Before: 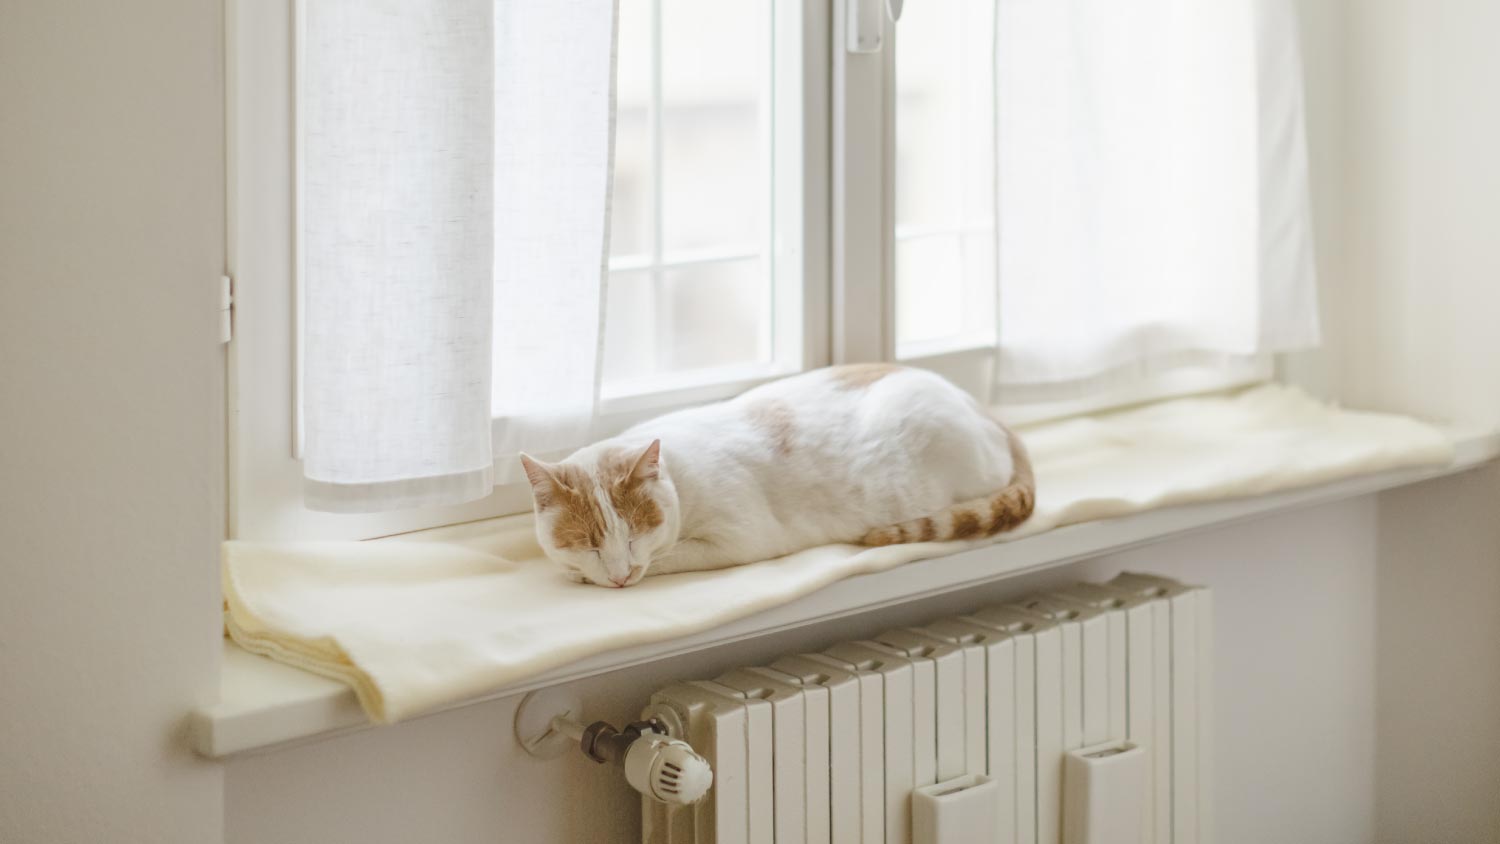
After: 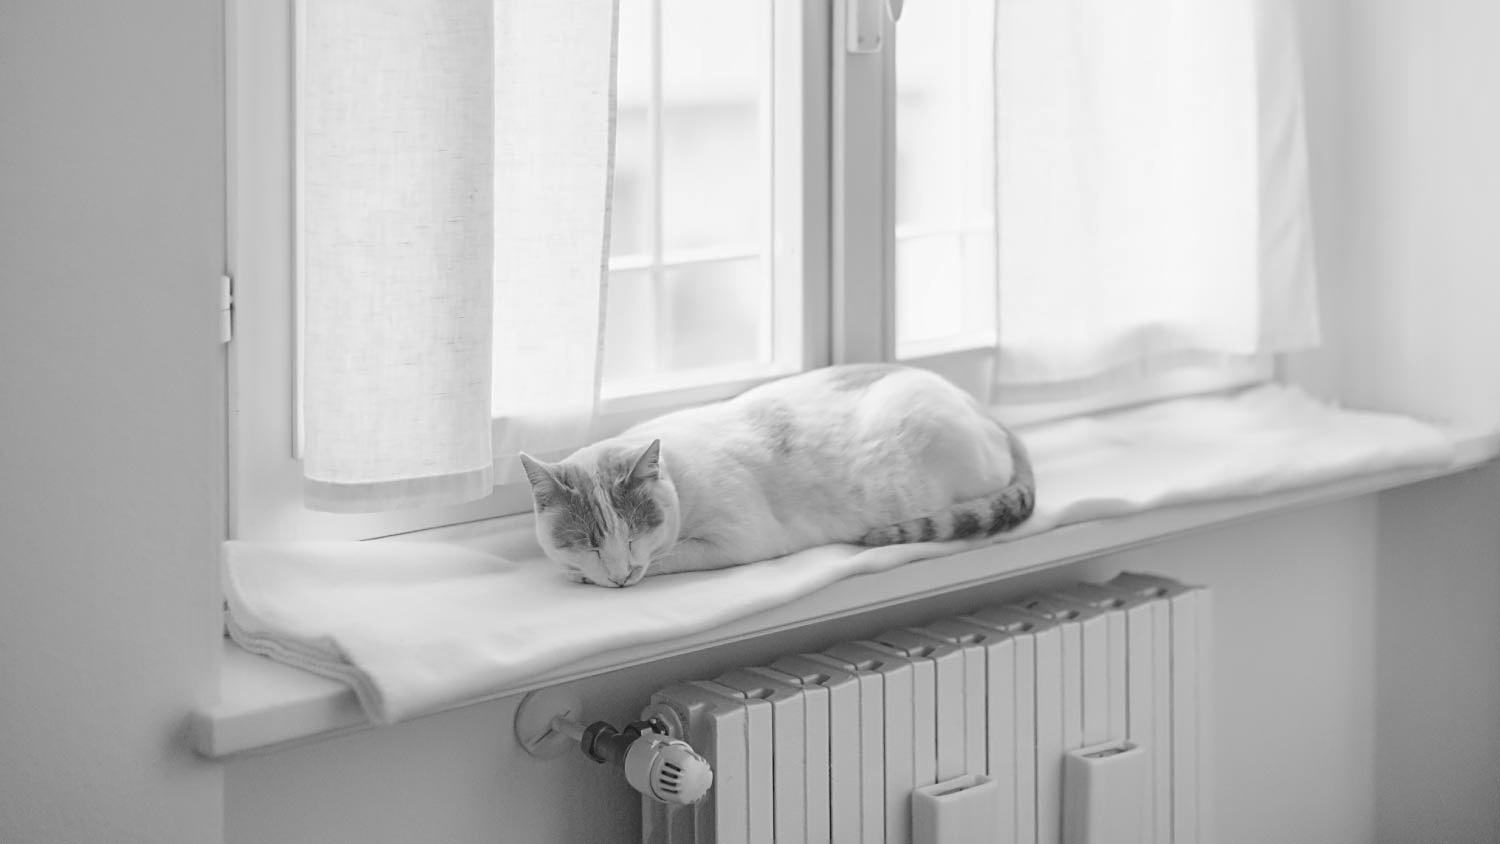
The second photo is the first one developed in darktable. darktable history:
color balance rgb: perceptual saturation grading › global saturation 25%, global vibrance 20%
monochrome: a -11.7, b 1.62, size 0.5, highlights 0.38
sharpen: on, module defaults
shadows and highlights: shadows 62.66, white point adjustment 0.37, highlights -34.44, compress 83.82%
